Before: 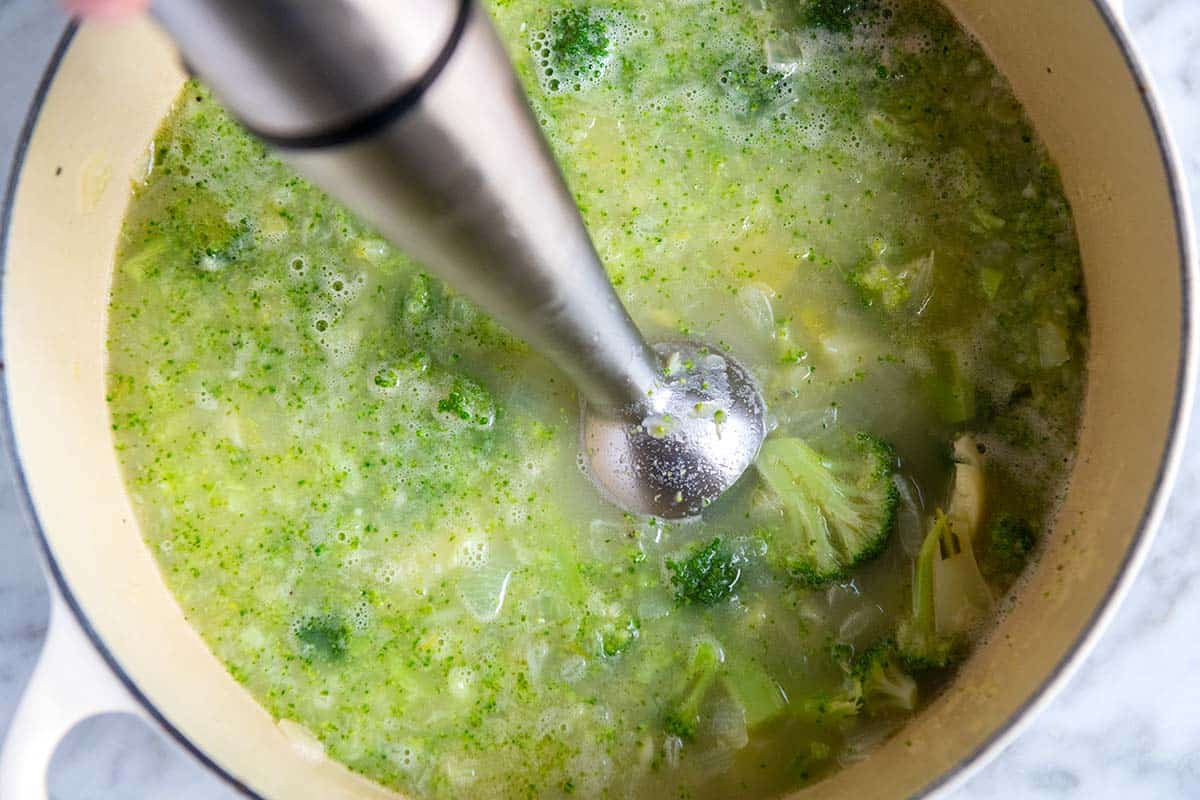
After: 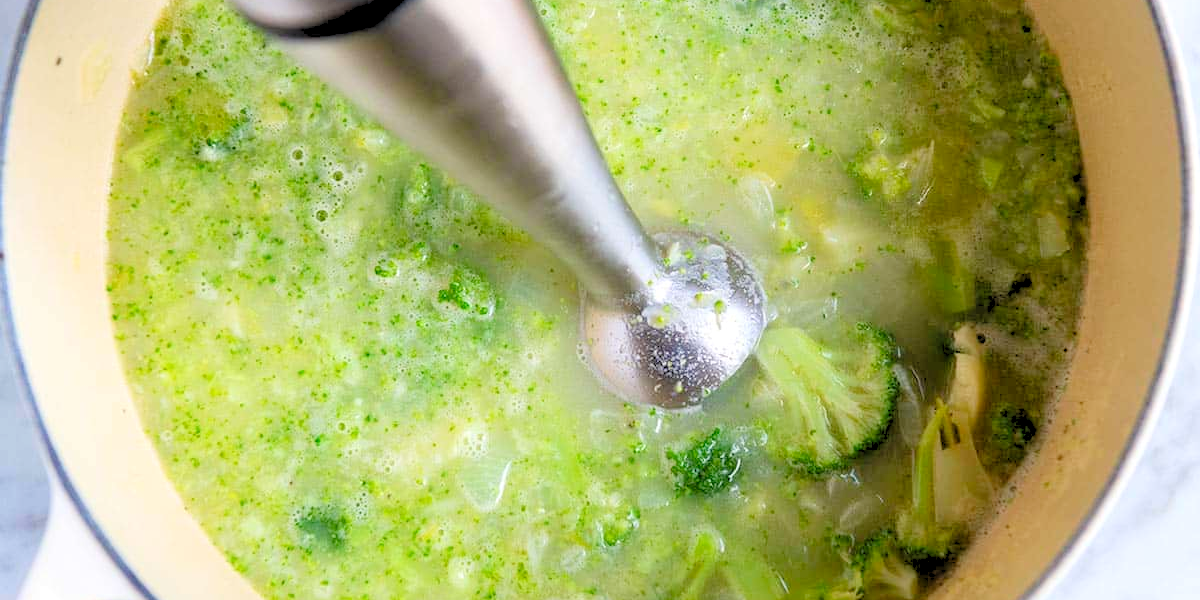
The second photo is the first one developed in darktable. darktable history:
levels: levels [0.093, 0.434, 0.988]
crop: top 13.819%, bottom 11.169%
